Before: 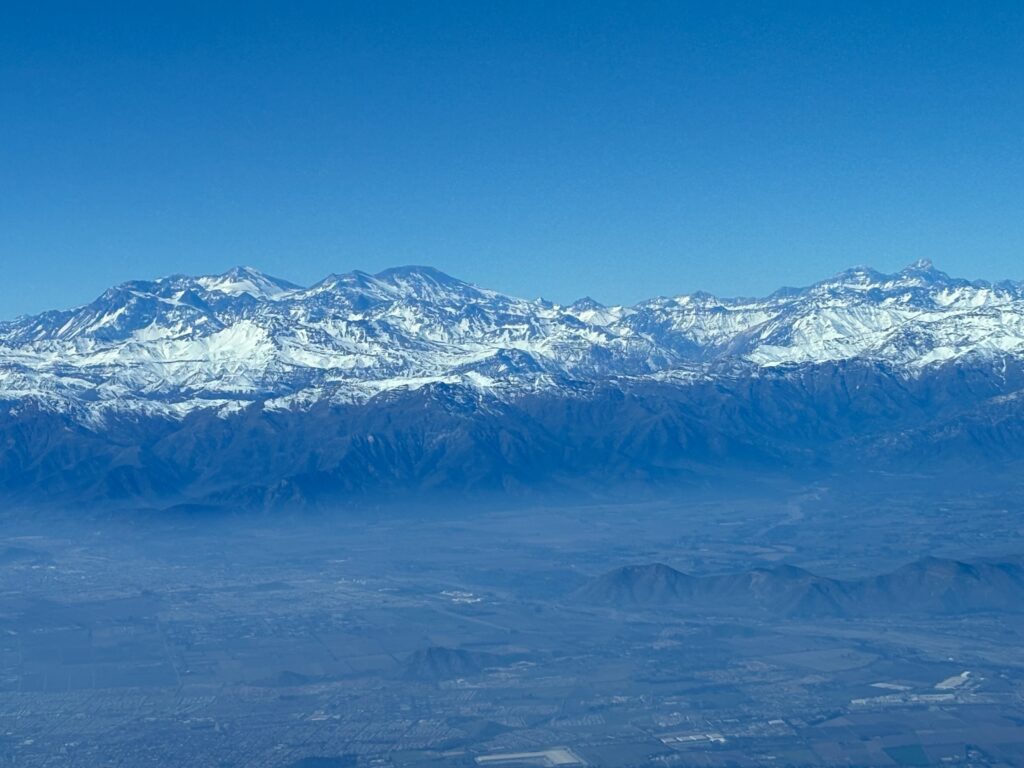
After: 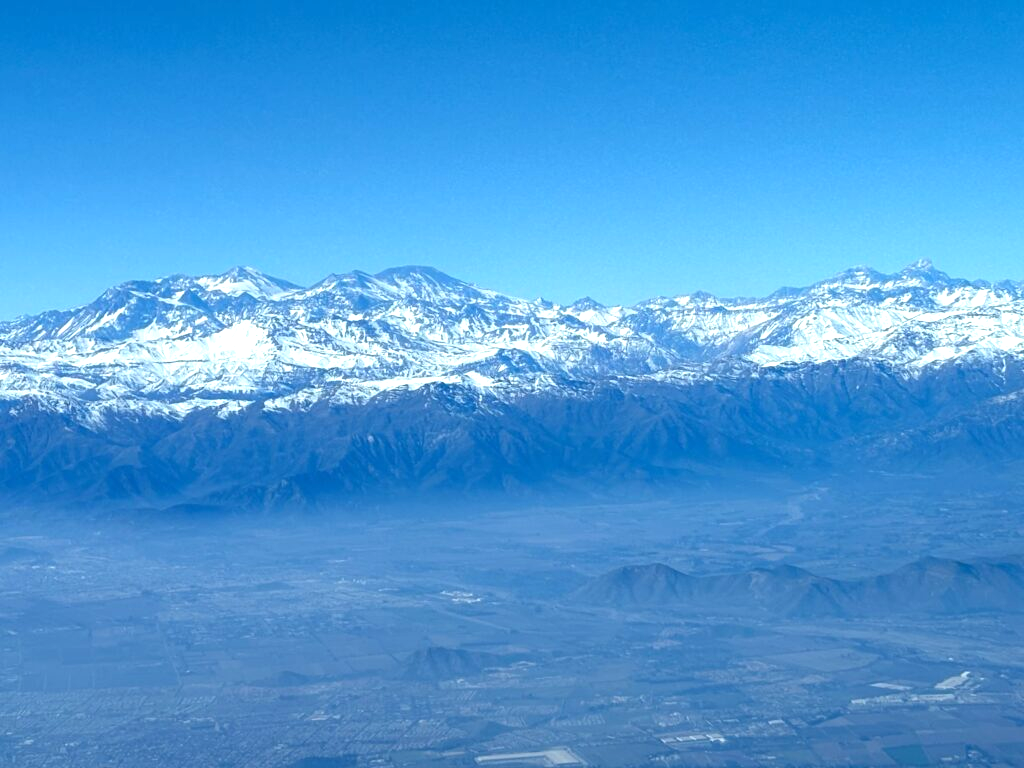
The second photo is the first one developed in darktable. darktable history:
tone equalizer: -8 EV -0.785 EV, -7 EV -0.739 EV, -6 EV -0.622 EV, -5 EV -0.377 EV, -3 EV 0.378 EV, -2 EV 0.6 EV, -1 EV 0.689 EV, +0 EV 0.779 EV
